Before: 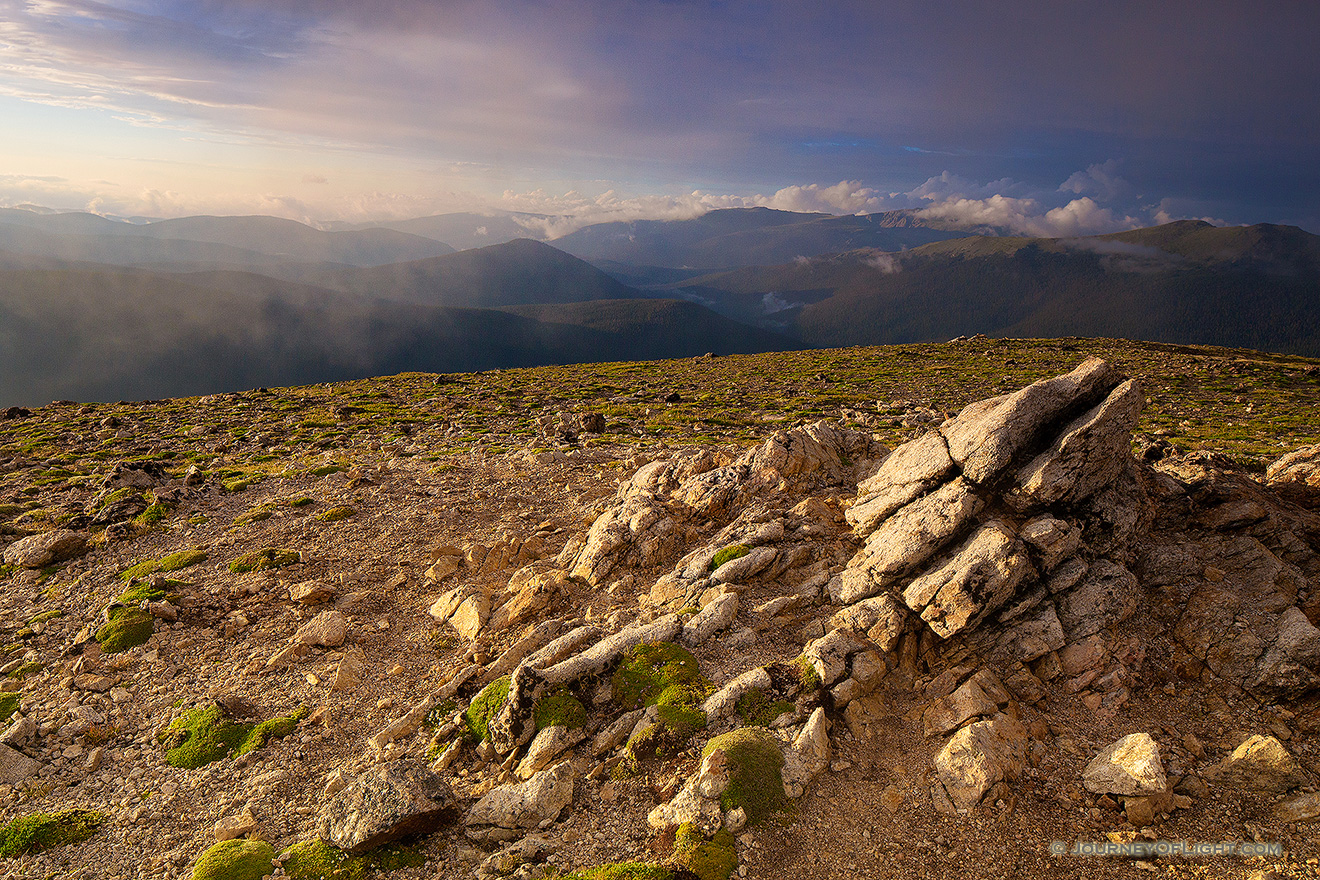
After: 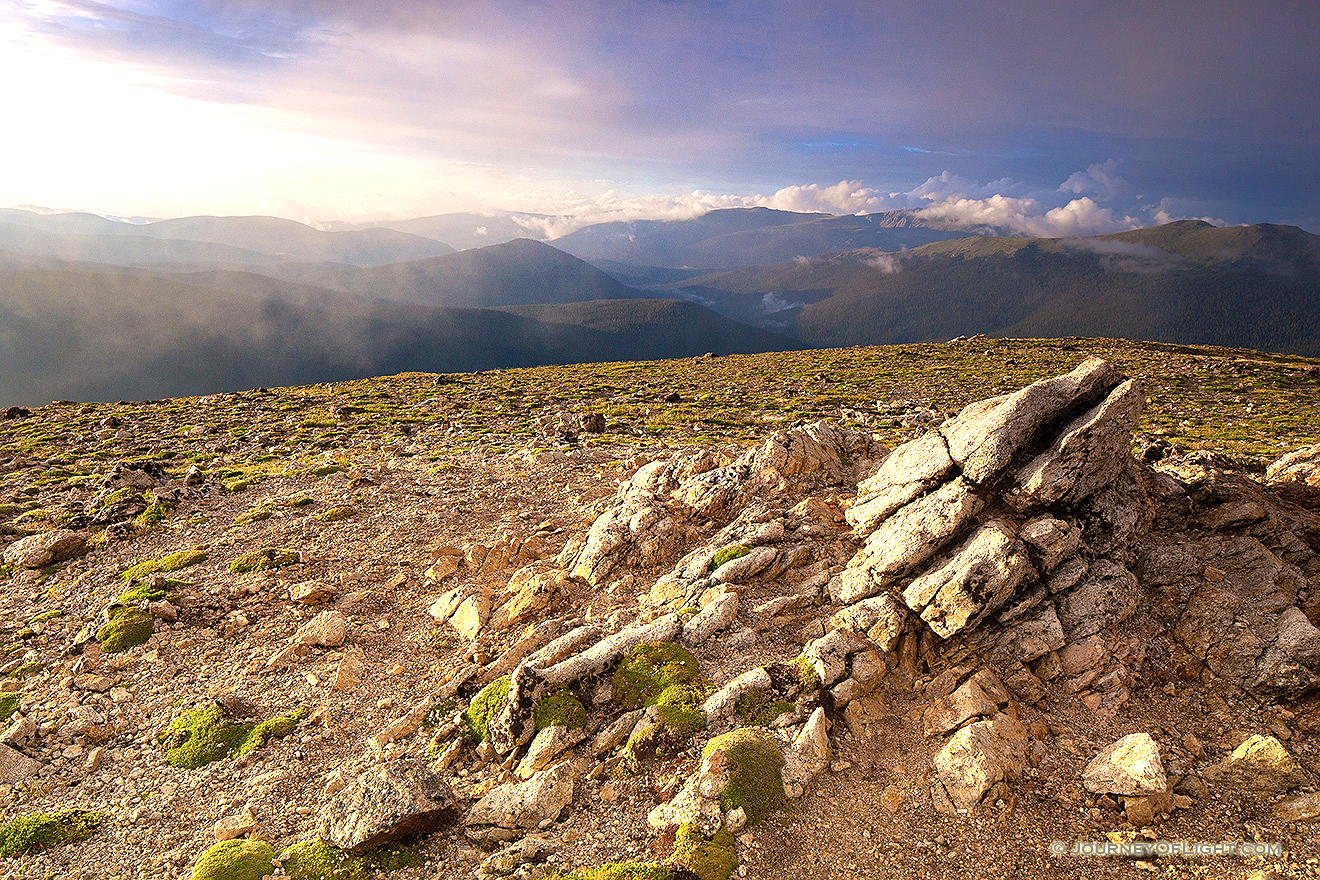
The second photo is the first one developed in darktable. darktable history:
exposure: exposure 0.95 EV, compensate highlight preservation false
color zones: curves: ch1 [(0, 0.469) (0.01, 0.469) (0.12, 0.446) (0.248, 0.469) (0.5, 0.5) (0.748, 0.5) (0.99, 0.469) (1, 0.469)]
sharpen: amount 0.2
